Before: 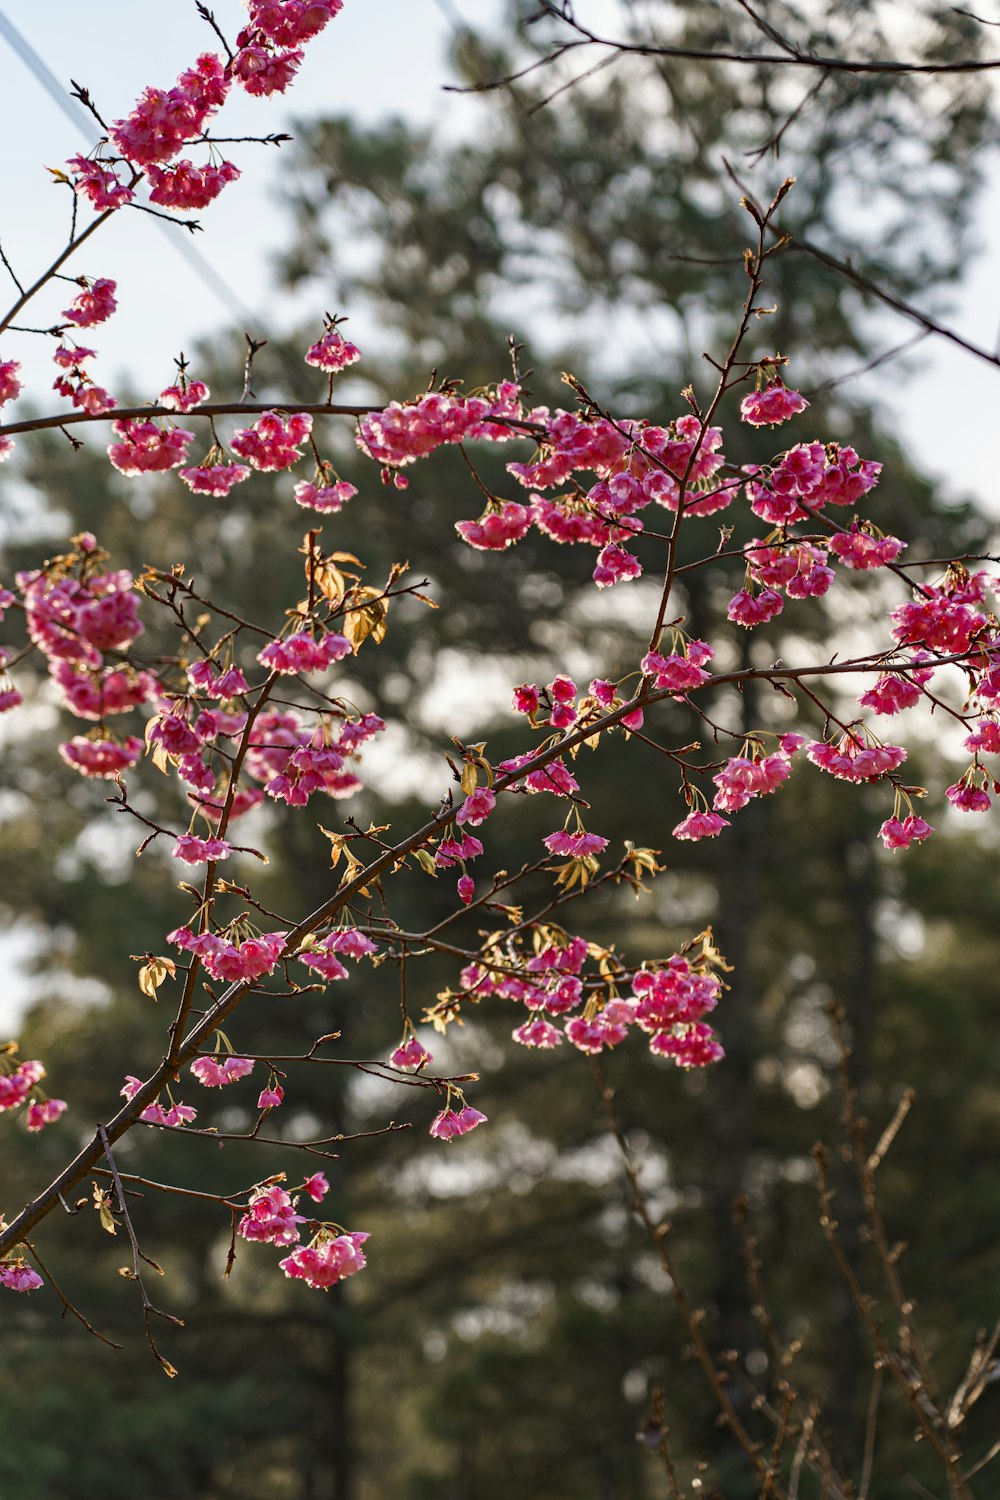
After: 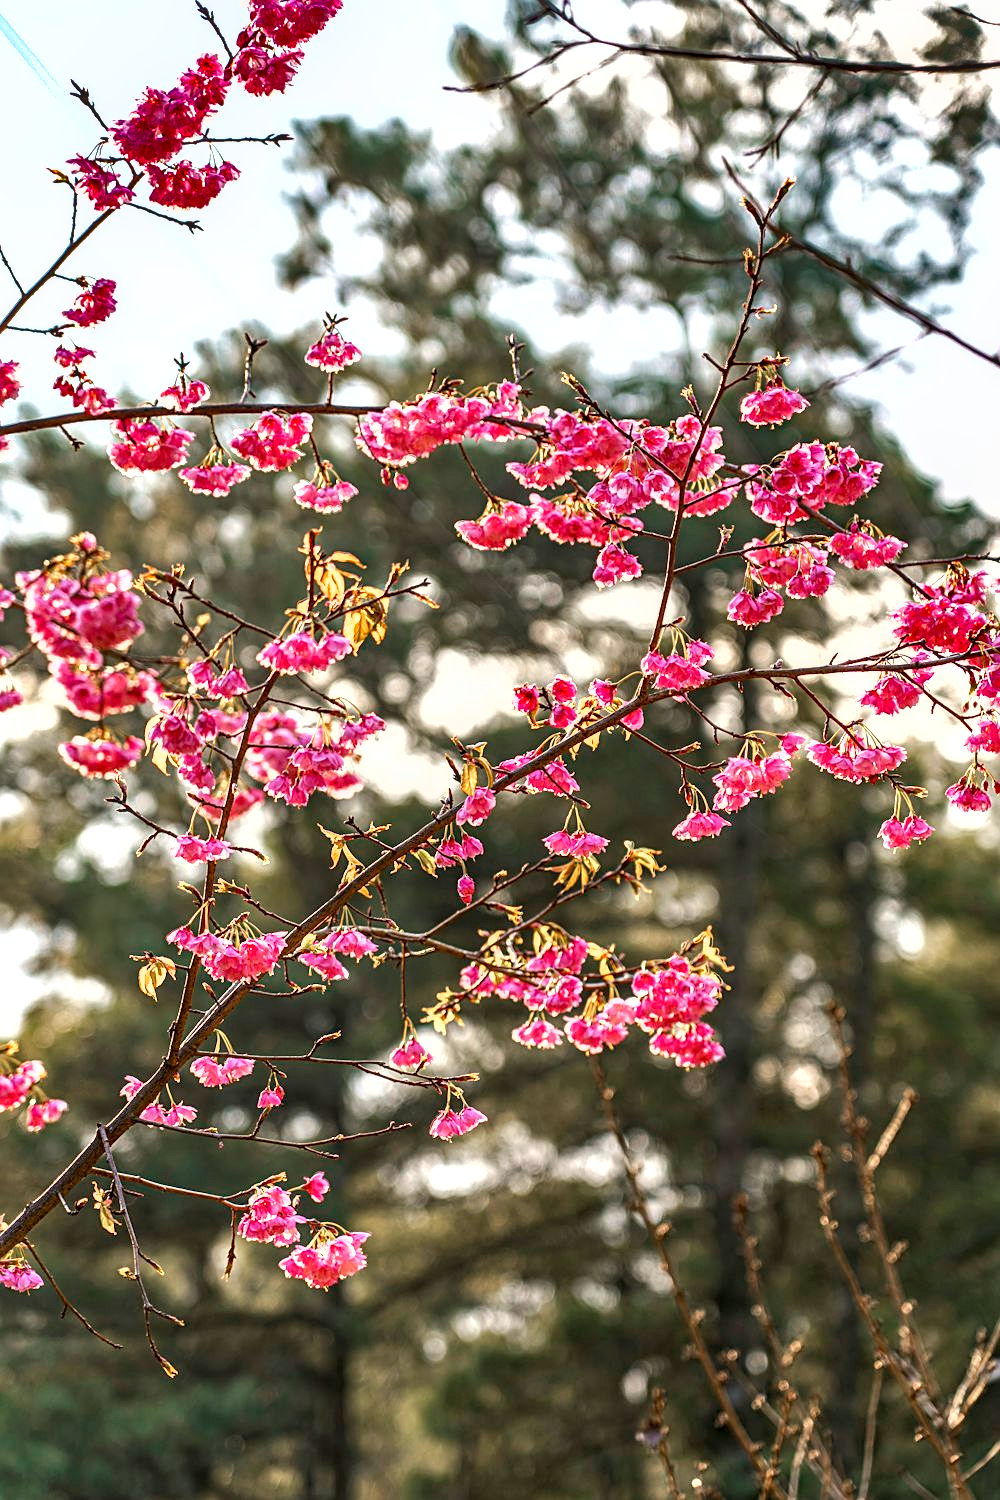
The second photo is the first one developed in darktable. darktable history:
exposure: exposure 0.943 EV, compensate highlight preservation false
sharpen: on, module defaults
local contrast: on, module defaults
shadows and highlights: shadows 40, highlights -54, highlights color adjustment 46%, low approximation 0.01, soften with gaussian
